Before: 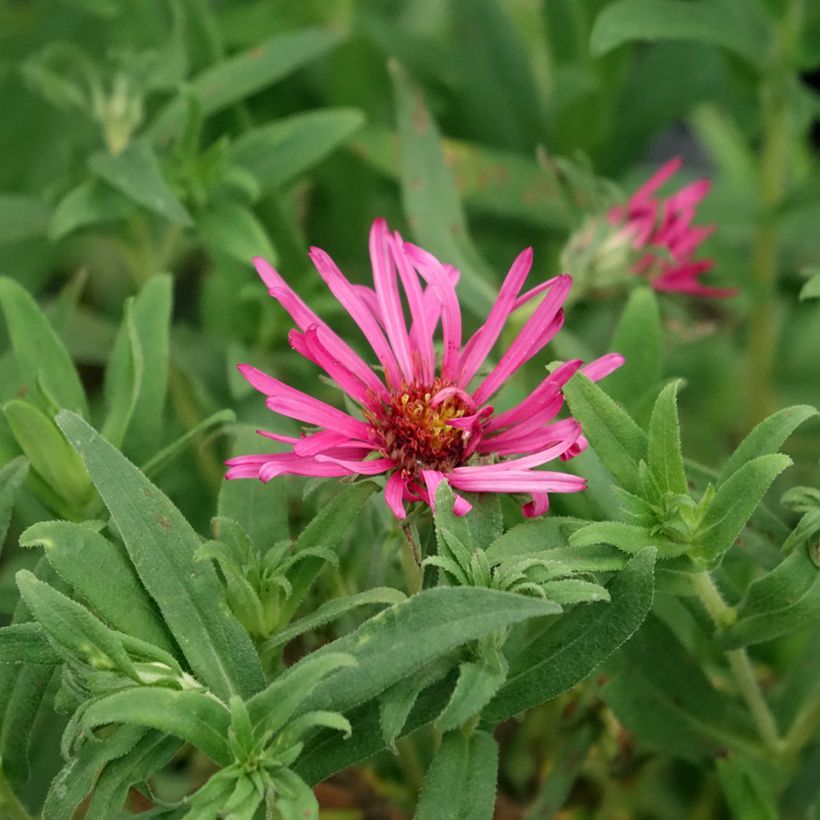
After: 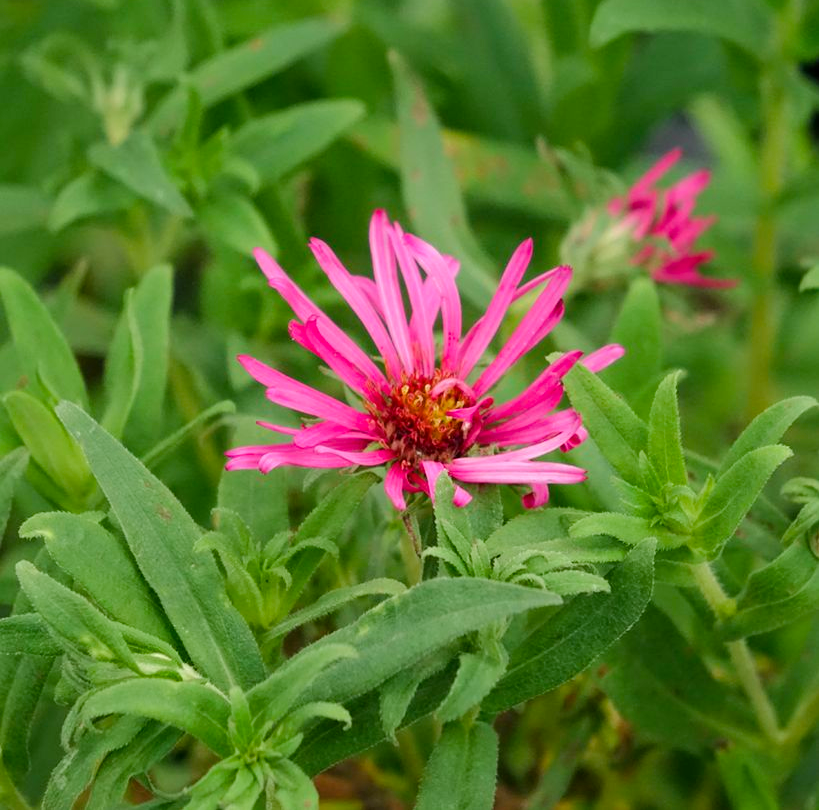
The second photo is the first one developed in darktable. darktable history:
color balance rgb: linear chroma grading › global chroma 9.047%, perceptual saturation grading › global saturation -1.806%, perceptual saturation grading › highlights -8.016%, perceptual saturation grading › mid-tones 8.154%, perceptual saturation grading › shadows 3.127%, perceptual brilliance grading › mid-tones 9.31%, perceptual brilliance grading › shadows 15.232%, global vibrance 20%
crop: top 1.145%, right 0.09%
